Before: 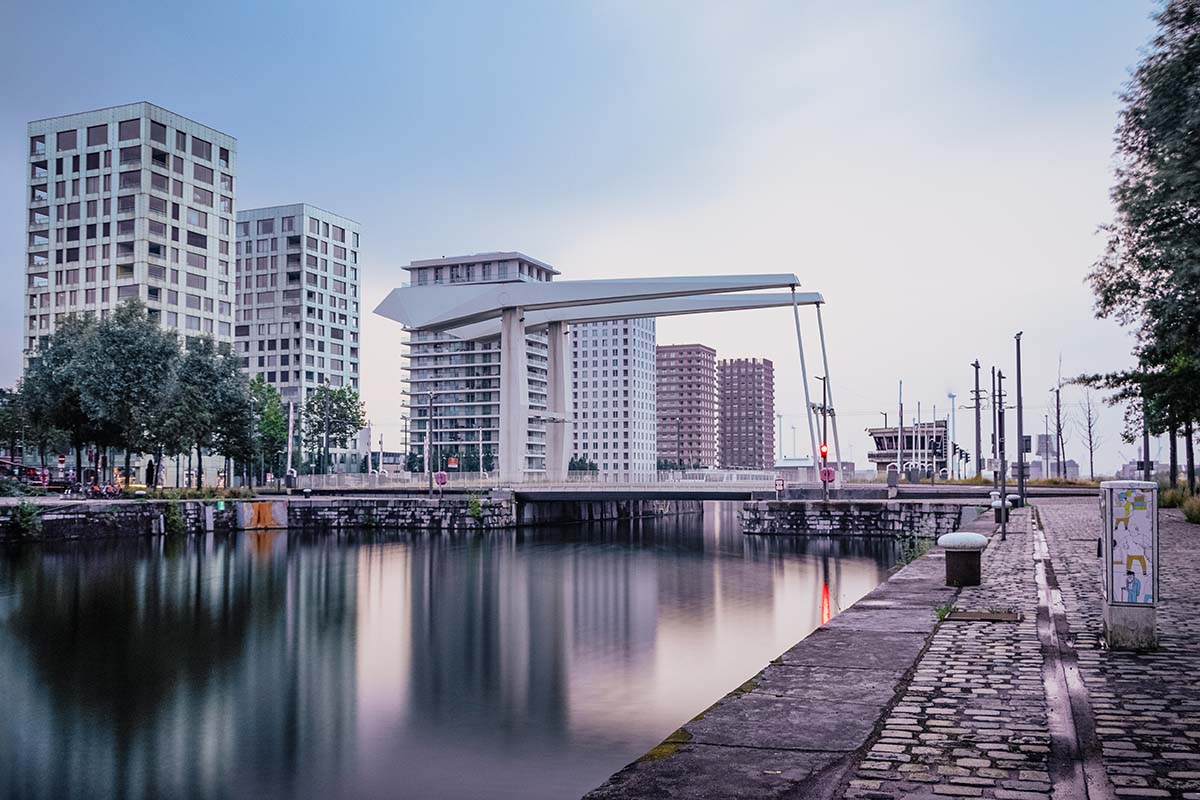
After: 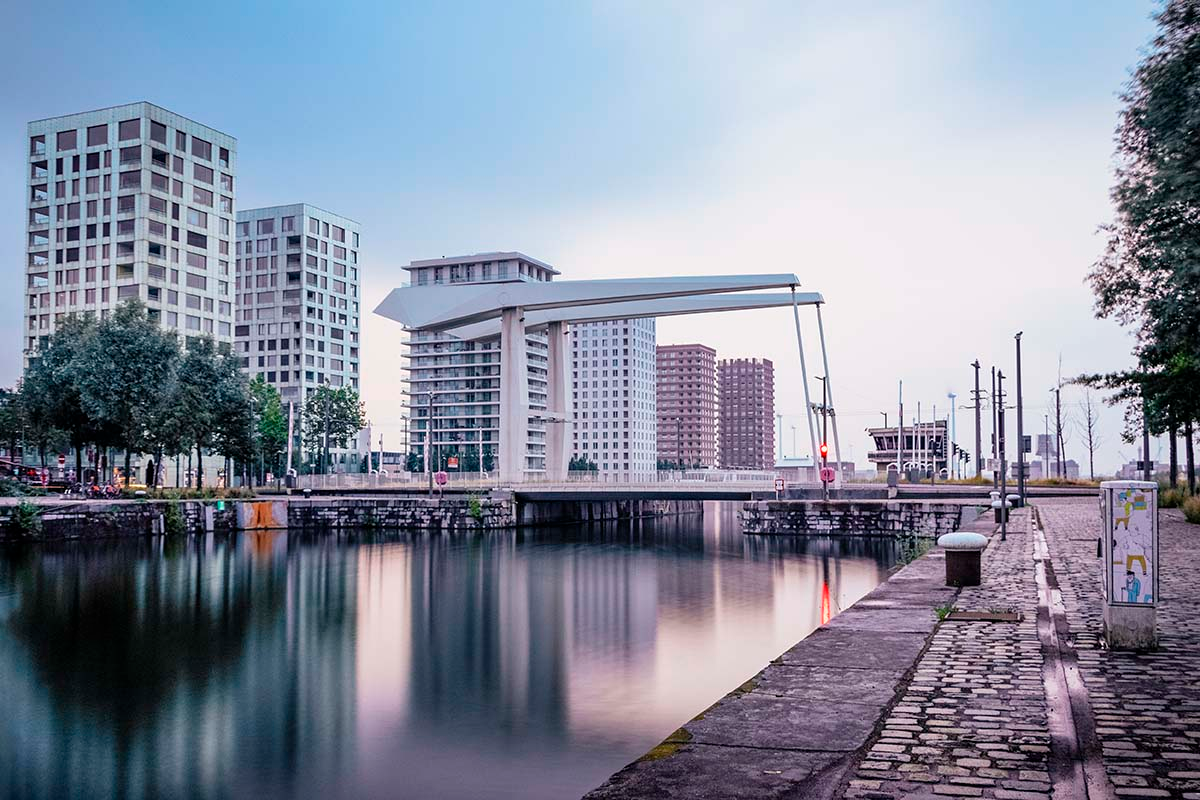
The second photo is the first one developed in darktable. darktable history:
exposure: exposure 0.125 EV, compensate highlight preservation false
